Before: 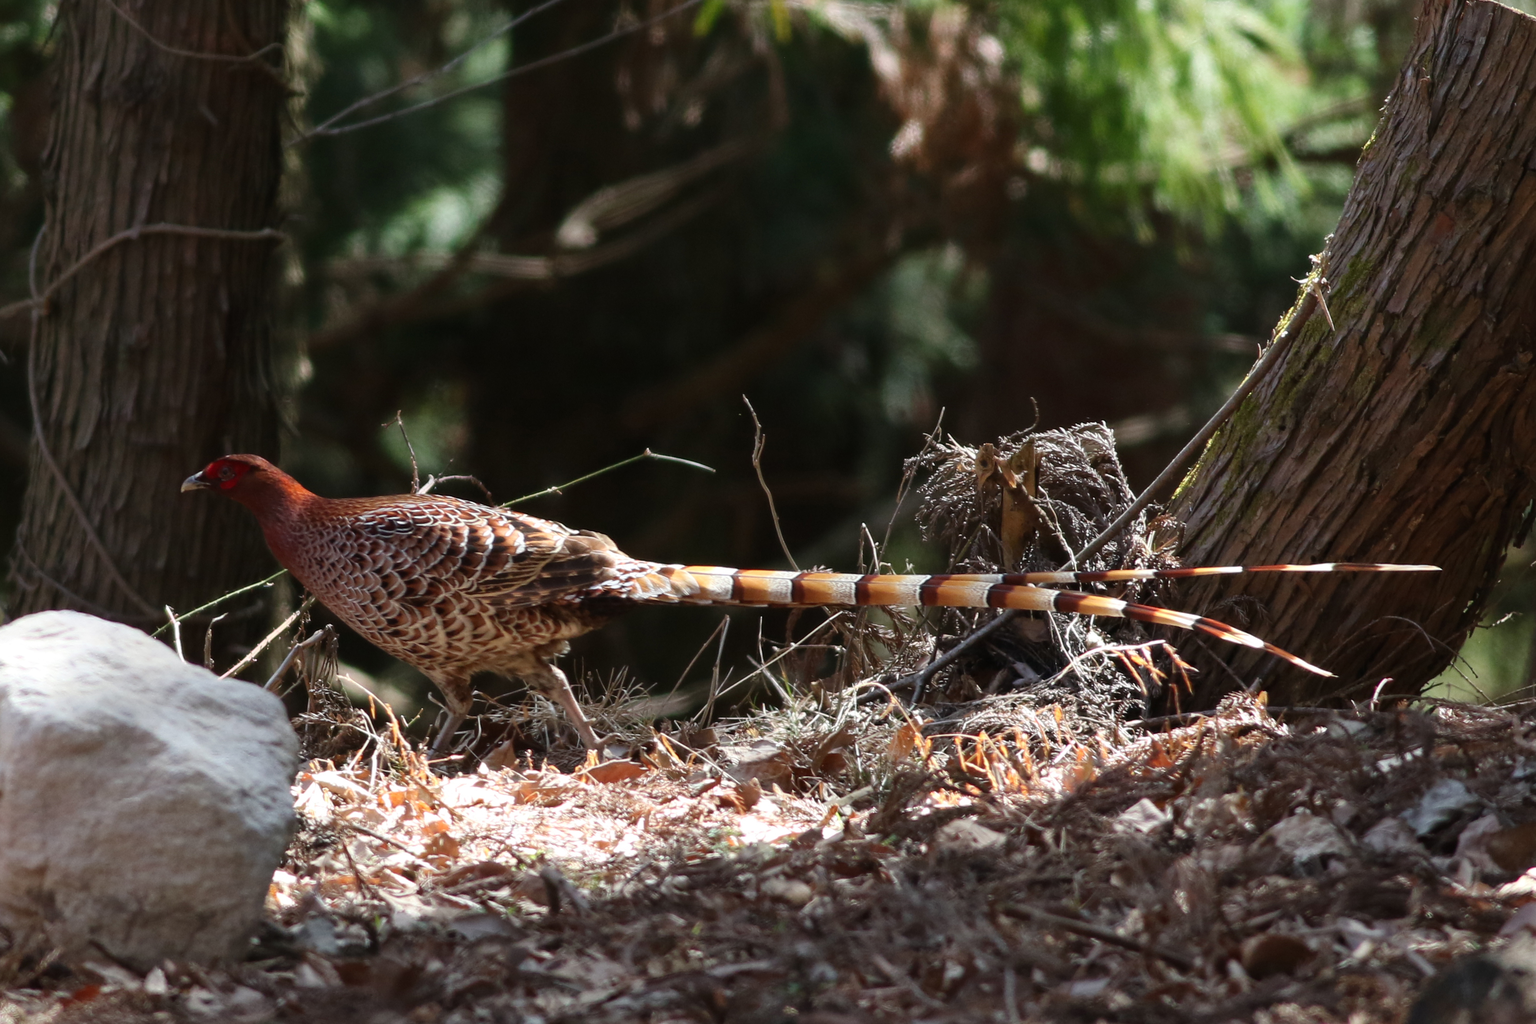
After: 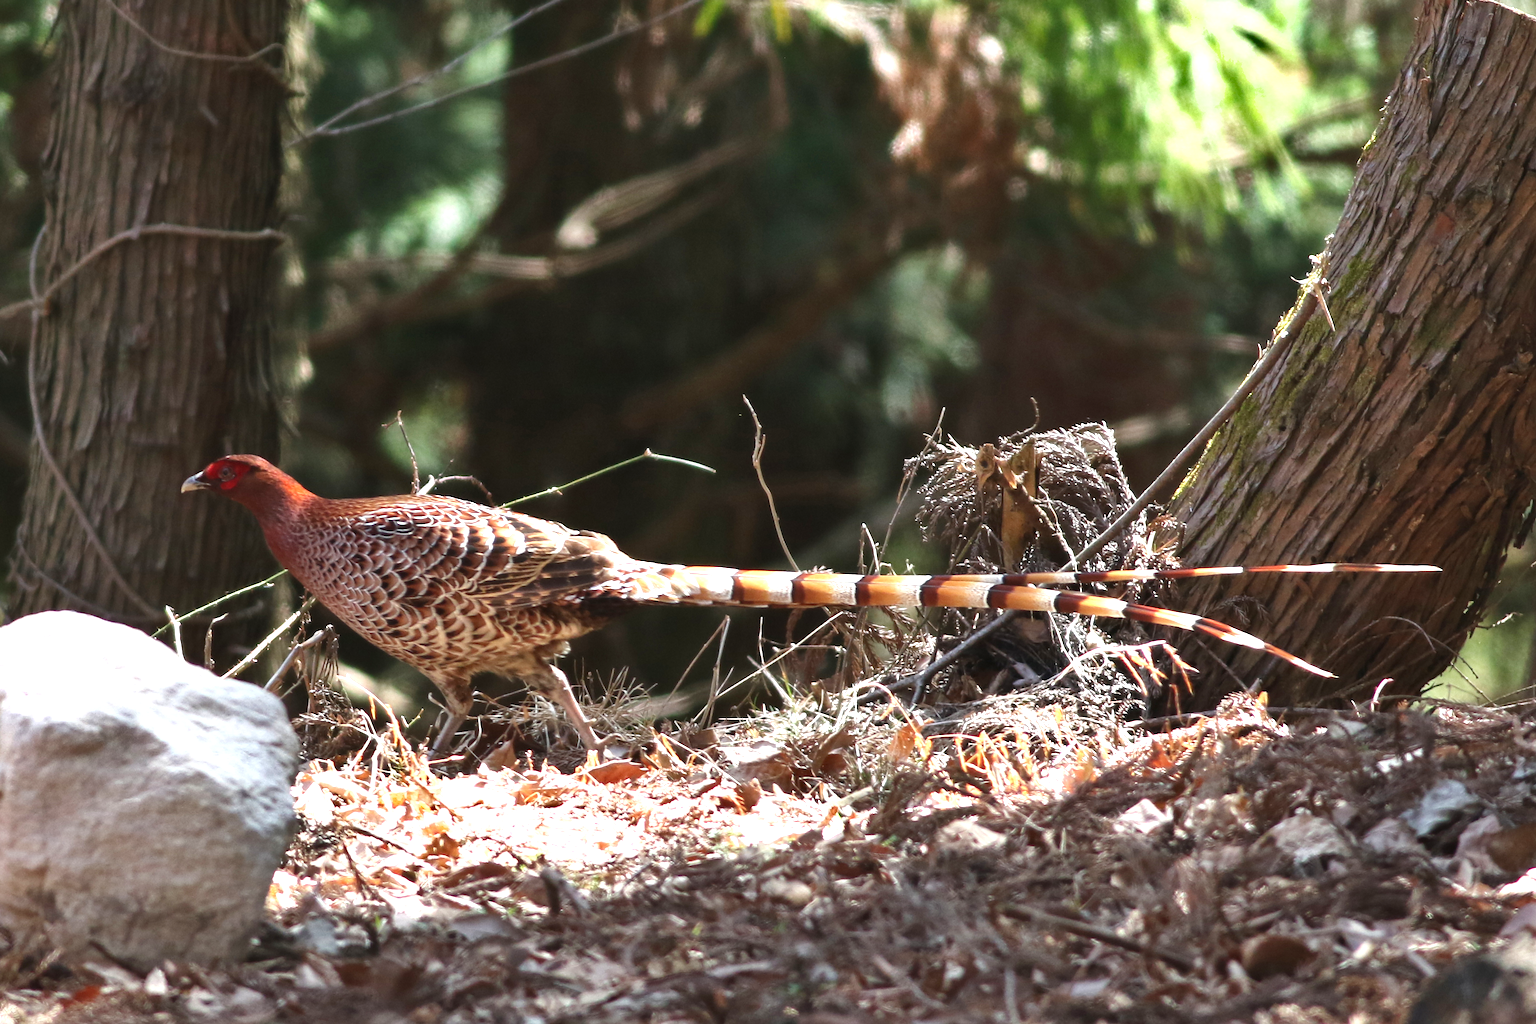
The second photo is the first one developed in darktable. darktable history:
exposure: black level correction 0, exposure 1.107 EV, compensate highlight preservation false
shadows and highlights: shadows 33.16, highlights -47.39, compress 49.81%, soften with gaussian
vignetting: fall-off start 115.84%, fall-off radius 59.62%
